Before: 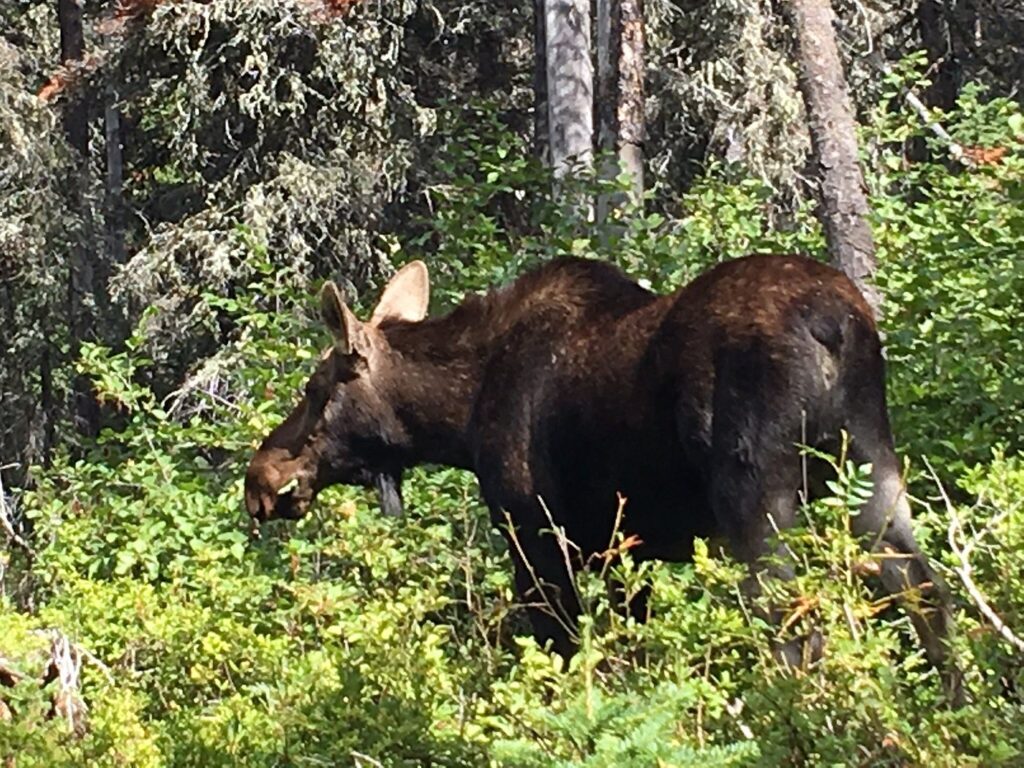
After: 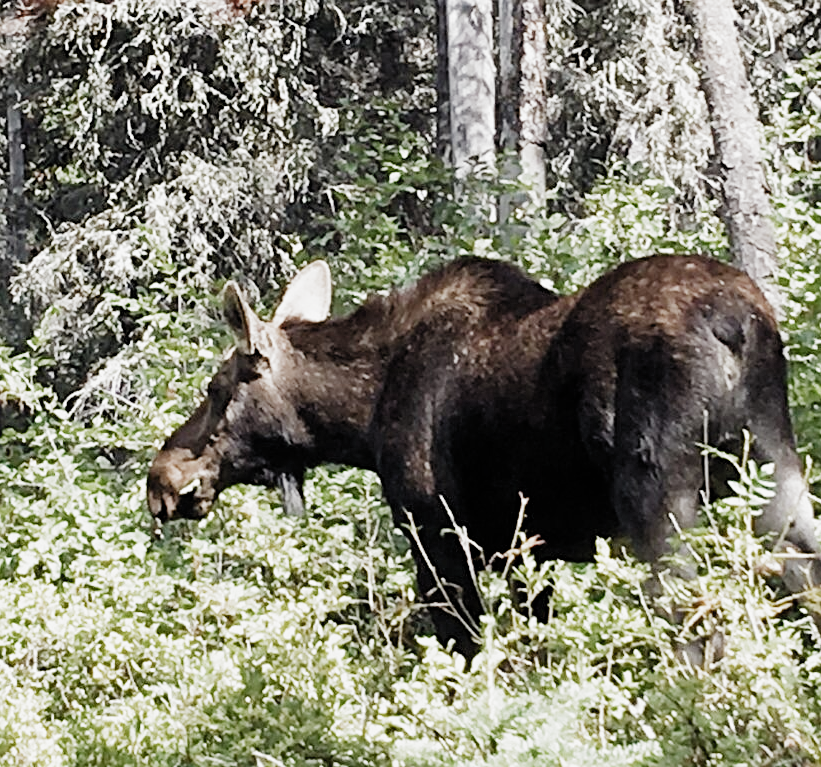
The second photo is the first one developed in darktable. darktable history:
filmic rgb: black relative exposure -5 EV, white relative exposure 3.99 EV, hardness 2.91, contrast 1.098, highlights saturation mix -21.01%, preserve chrominance no, color science v5 (2021), contrast in shadows safe, contrast in highlights safe
crop and rotate: left 9.596%, right 10.225%
exposure: black level correction 0, exposure 1.2 EV, compensate exposure bias true, compensate highlight preservation false
sharpen: amount 0.204
